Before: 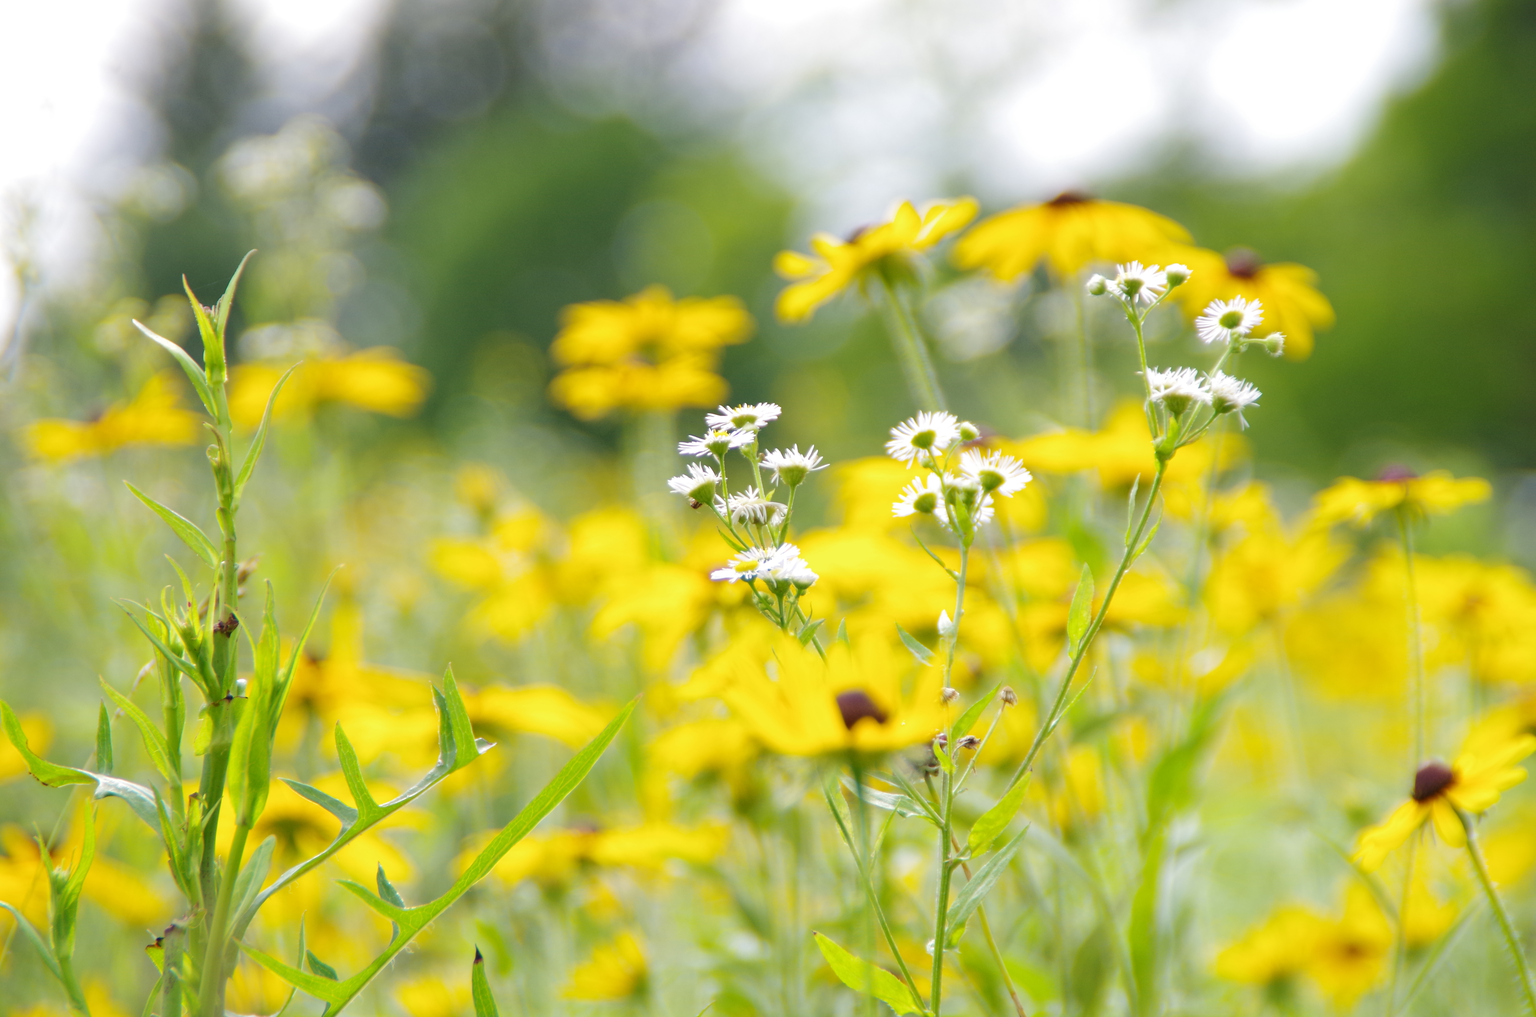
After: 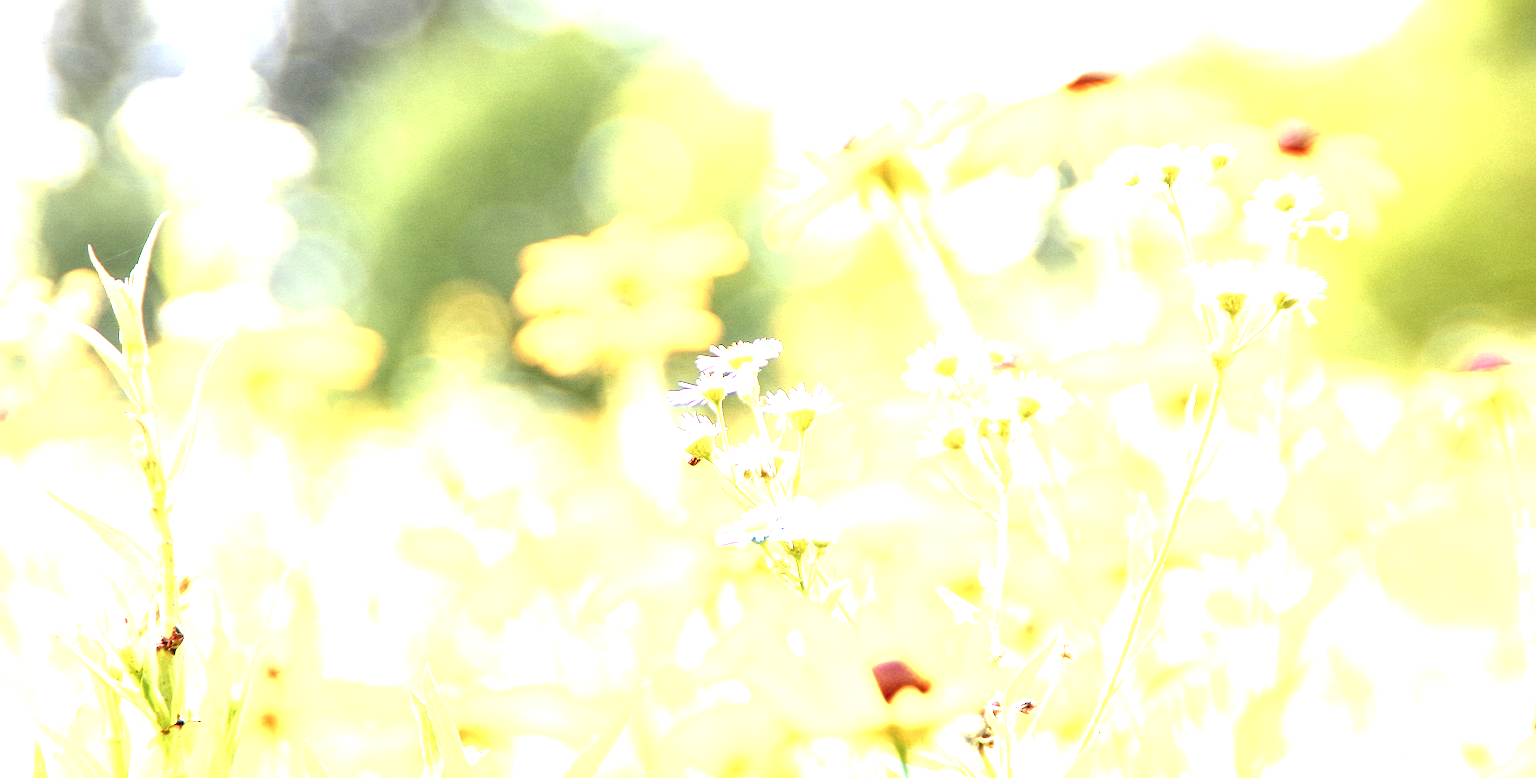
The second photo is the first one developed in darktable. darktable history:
exposure: black level correction 0.016, exposure 1.774 EV, compensate highlight preservation false
sharpen: radius 2.167, amount 0.381, threshold 0
local contrast: on, module defaults
rgb levels: mode RGB, independent channels, levels [[0, 0.5, 1], [0, 0.521, 1], [0, 0.536, 1]]
color zones: curves: ch0 [(0, 0.473) (0.001, 0.473) (0.226, 0.548) (0.4, 0.589) (0.525, 0.54) (0.728, 0.403) (0.999, 0.473) (1, 0.473)]; ch1 [(0, 0.619) (0.001, 0.619) (0.234, 0.388) (0.4, 0.372) (0.528, 0.422) (0.732, 0.53) (0.999, 0.619) (1, 0.619)]; ch2 [(0, 0.547) (0.001, 0.547) (0.226, 0.45) (0.4, 0.525) (0.525, 0.585) (0.8, 0.511) (0.999, 0.547) (1, 0.547)]
crop: left 2.737%, top 7.287%, right 3.421%, bottom 20.179%
rotate and perspective: rotation -4.57°, crop left 0.054, crop right 0.944, crop top 0.087, crop bottom 0.914
